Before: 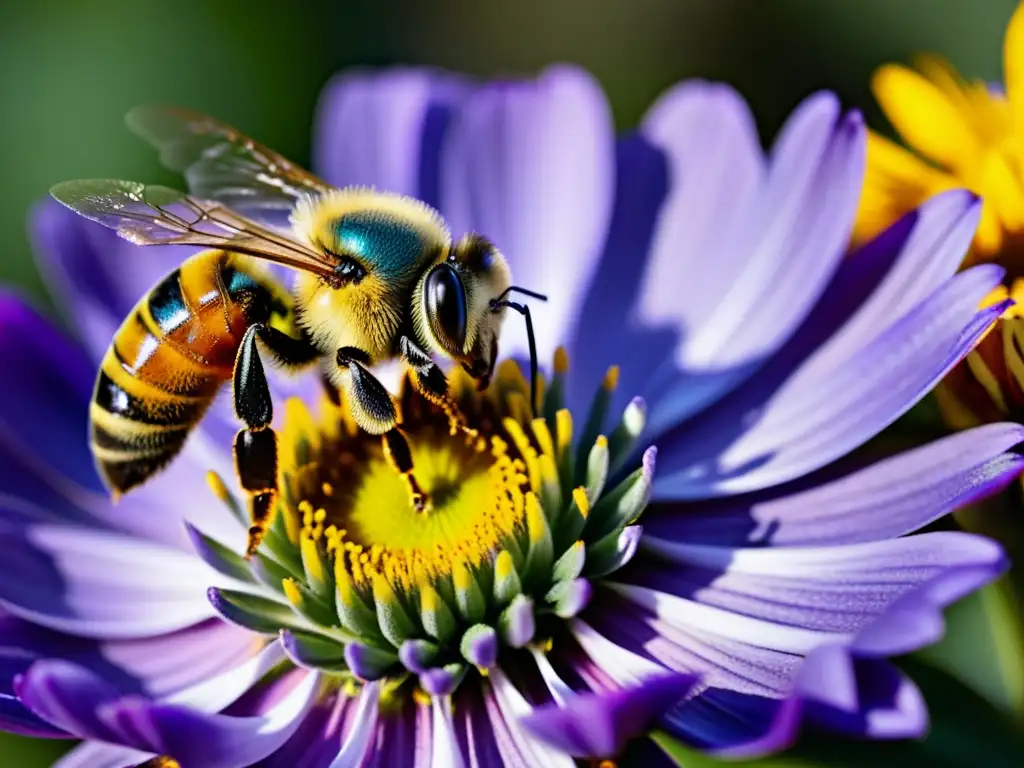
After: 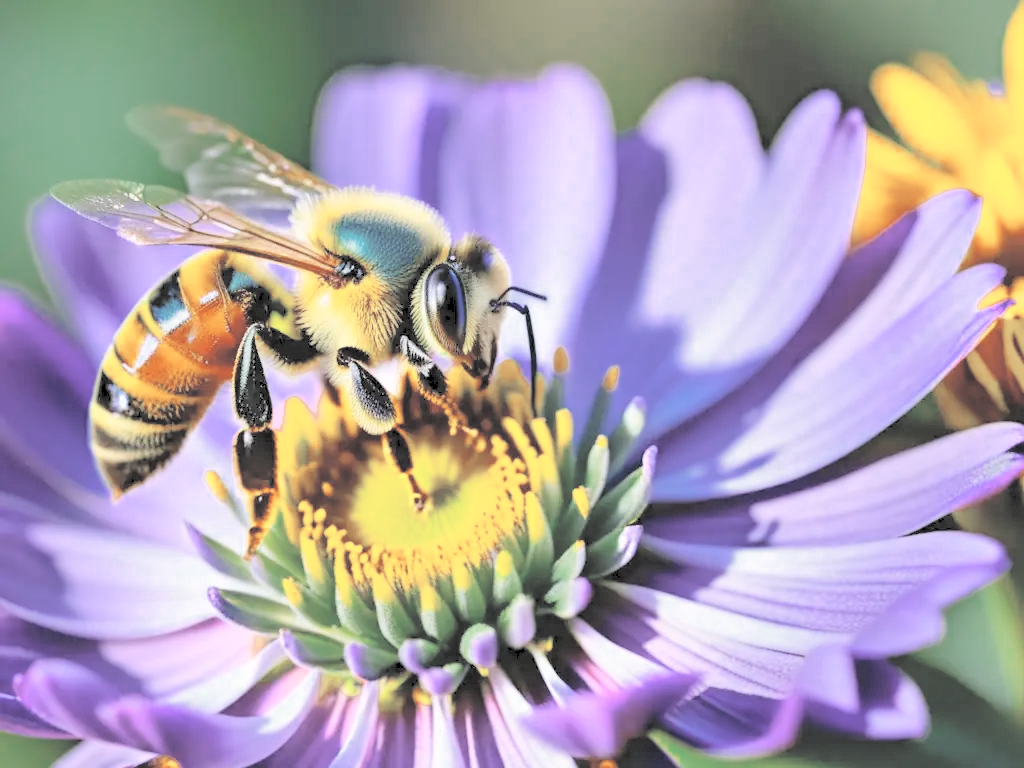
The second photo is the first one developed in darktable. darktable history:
color zones: curves: ch0 [(0, 0.5) (0.125, 0.4) (0.25, 0.5) (0.375, 0.4) (0.5, 0.4) (0.625, 0.35) (0.75, 0.35) (0.875, 0.5)]; ch1 [(0, 0.35) (0.125, 0.45) (0.25, 0.35) (0.375, 0.35) (0.5, 0.35) (0.625, 0.35) (0.75, 0.45) (0.875, 0.35)]; ch2 [(0, 0.6) (0.125, 0.5) (0.25, 0.5) (0.375, 0.6) (0.5, 0.6) (0.625, 0.5) (0.75, 0.5) (0.875, 0.5)]
contrast brightness saturation: brightness 1
